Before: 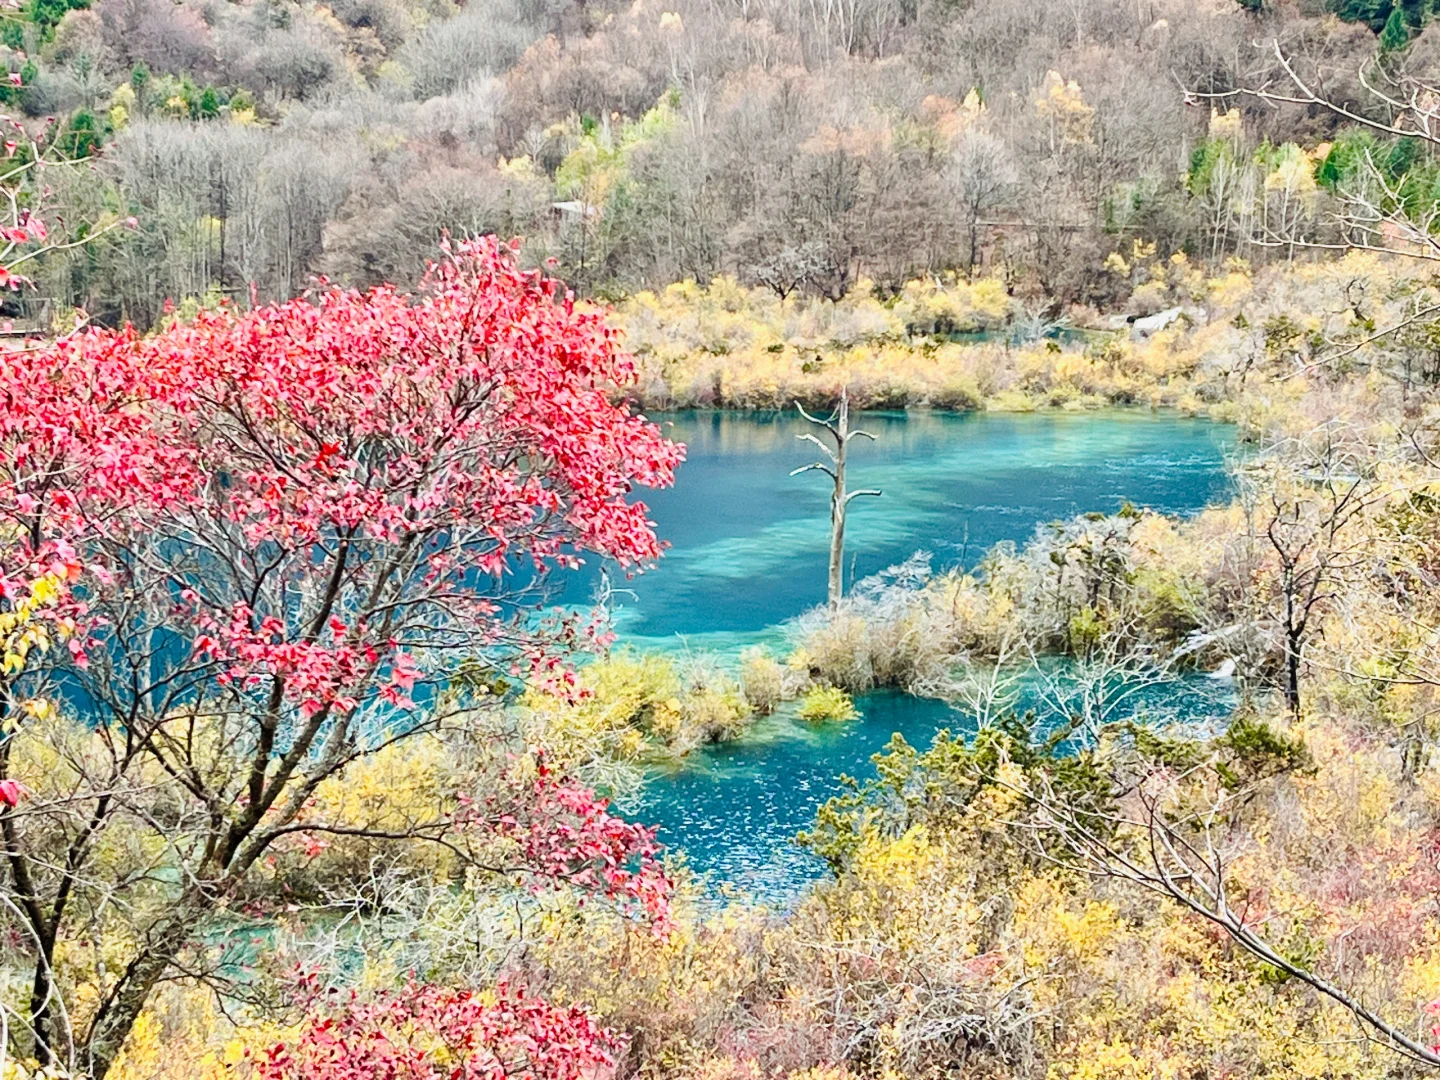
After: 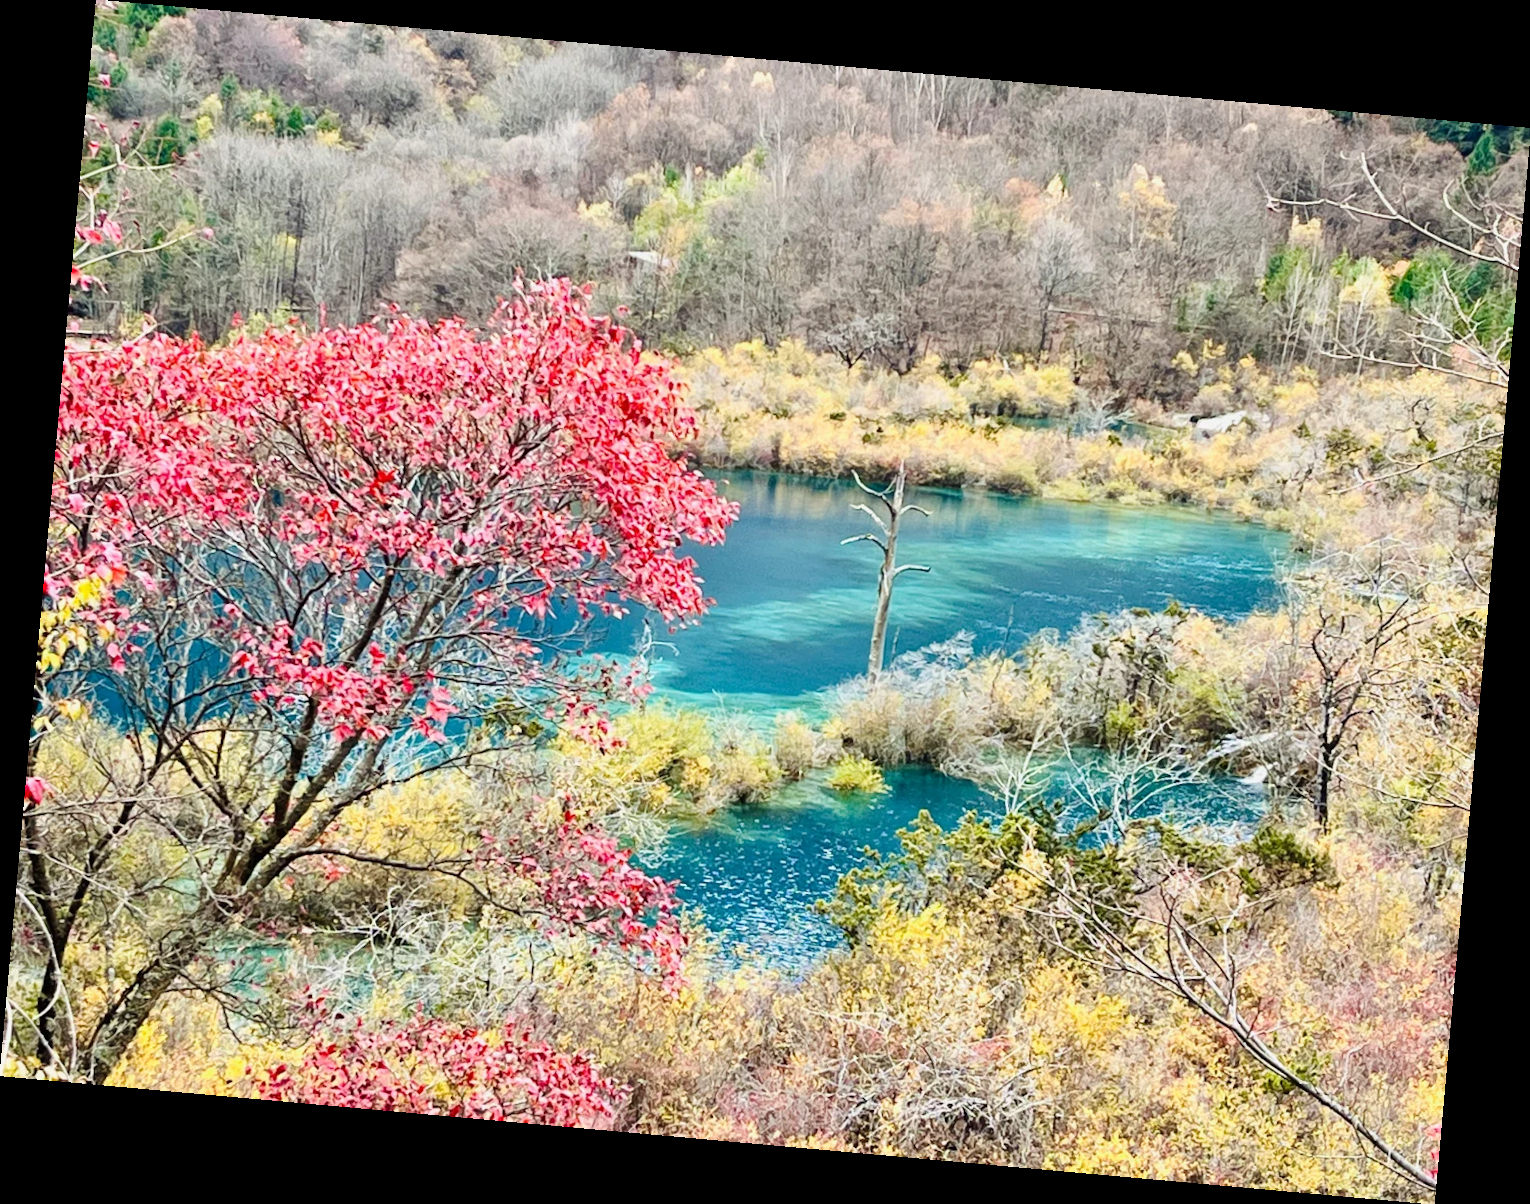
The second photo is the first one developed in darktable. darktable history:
rotate and perspective: rotation 5.12°, automatic cropping off
